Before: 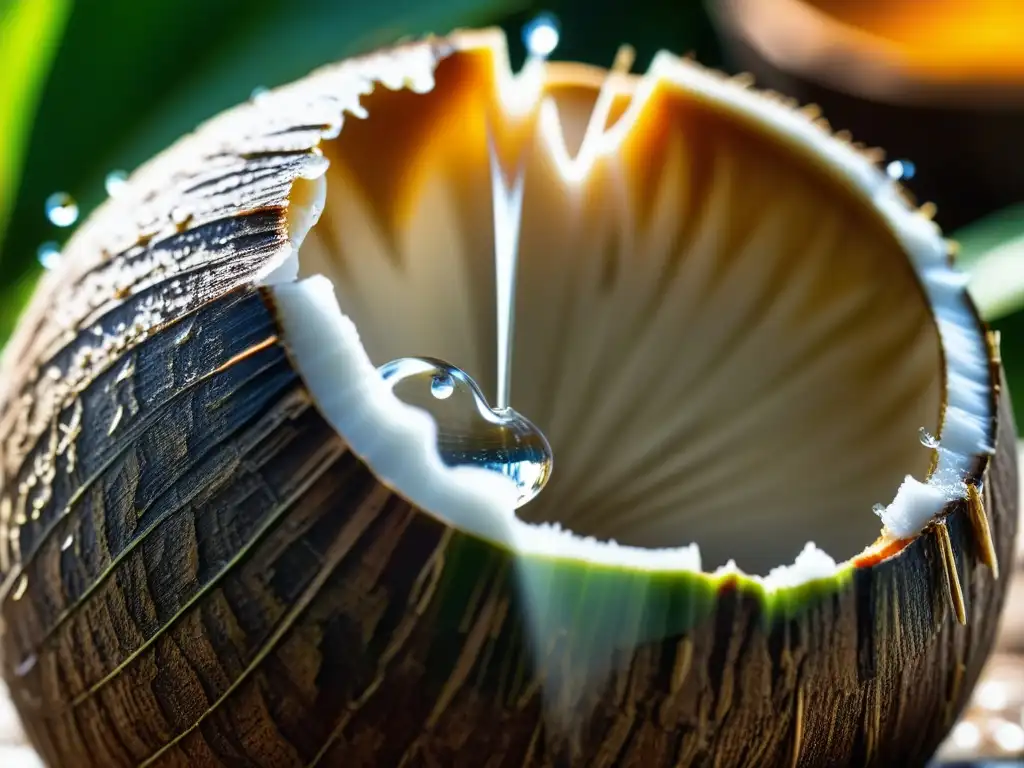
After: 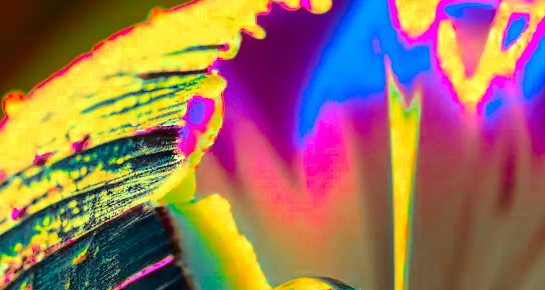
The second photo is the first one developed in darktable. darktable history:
crop: left 10.081%, top 10.507%, right 36.606%, bottom 51.615%
color zones: curves: ch0 [(0.826, 0.353)]; ch1 [(0.242, 0.647) (0.889, 0.342)]; ch2 [(0.246, 0.089) (0.969, 0.068)]
color balance rgb: highlights gain › chroma 4.046%, highlights gain › hue 201.77°, perceptual saturation grading › global saturation 16.045%
tone curve: curves: ch0 [(0, 0.026) (0.058, 0.036) (0.246, 0.214) (0.437, 0.498) (0.55, 0.644) (0.657, 0.767) (0.822, 0.9) (1, 0.961)]; ch1 [(0, 0) (0.346, 0.307) (0.408, 0.369) (0.453, 0.457) (0.476, 0.489) (0.502, 0.498) (0.521, 0.515) (0.537, 0.531) (0.612, 0.641) (0.676, 0.728) (1, 1)]; ch2 [(0, 0) (0.346, 0.34) (0.434, 0.46) (0.485, 0.494) (0.5, 0.494) (0.511, 0.508) (0.537, 0.564) (0.579, 0.599) (0.663, 0.67) (1, 1)], color space Lab, linked channels, preserve colors none
tone equalizer: edges refinement/feathering 500, mask exposure compensation -1.57 EV, preserve details no
exposure: black level correction 0, exposure 1.29 EV, compensate exposure bias true, compensate highlight preservation false
base curve: curves: ch0 [(0, 0) (0.826, 0.587) (1, 1)], preserve colors none
